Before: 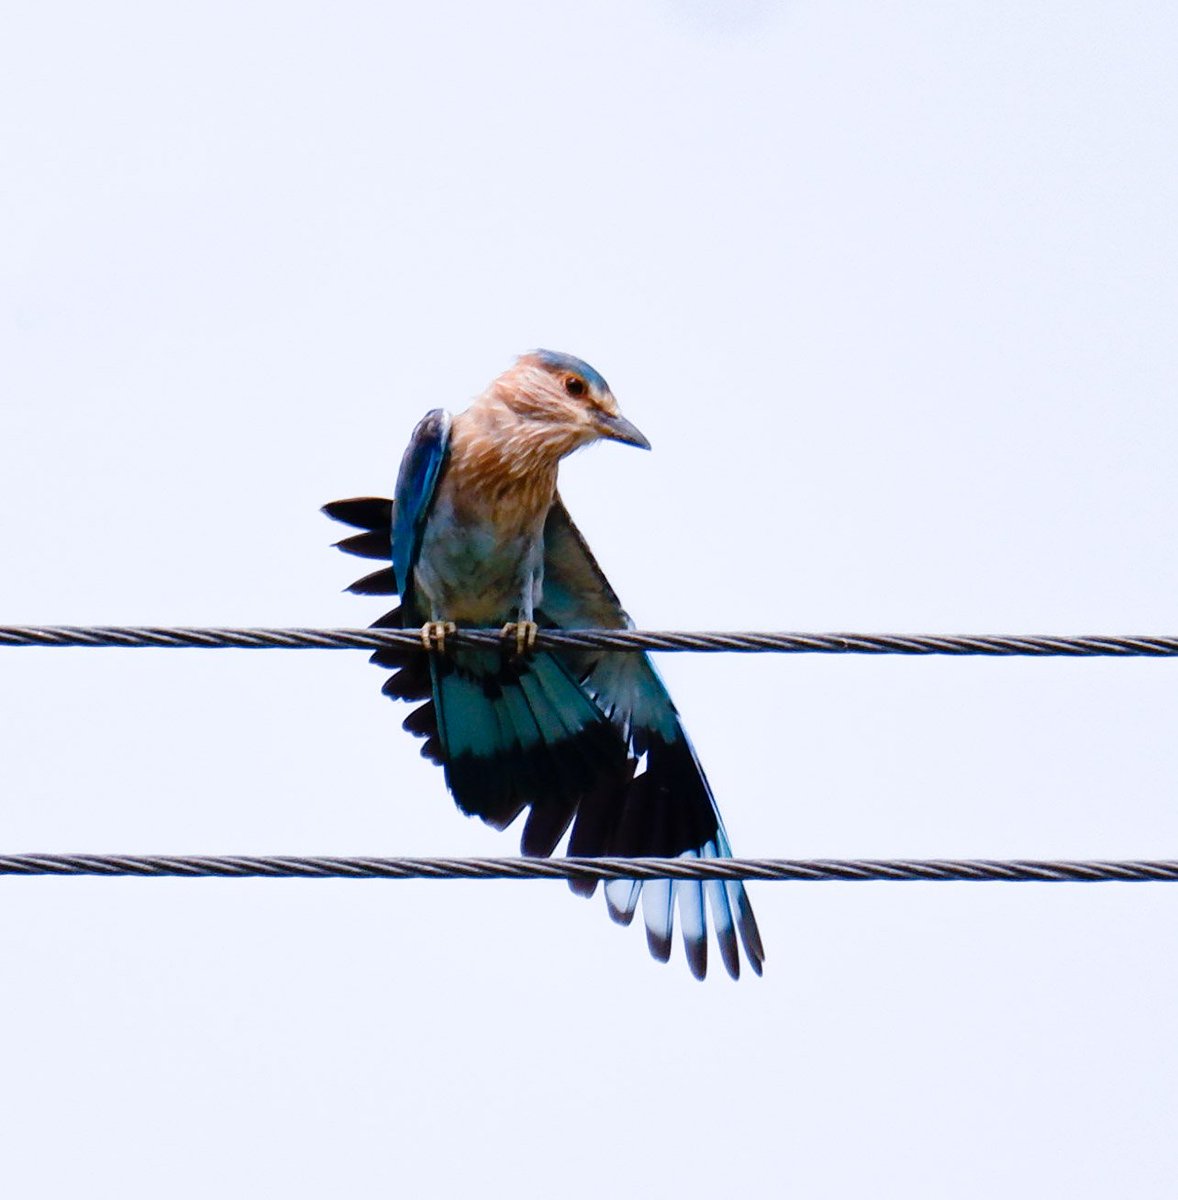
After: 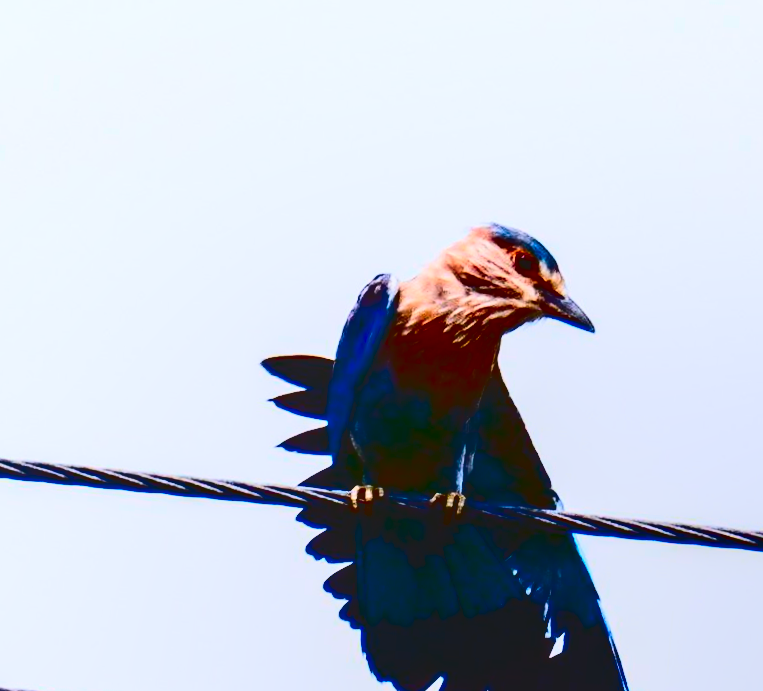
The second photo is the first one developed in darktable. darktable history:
shadows and highlights: shadows 35, highlights -35, soften with gaussian
contrast brightness saturation: contrast 0.77, brightness -1, saturation 1
crop and rotate: angle -4.99°, left 2.122%, top 6.945%, right 27.566%, bottom 30.519%
local contrast: detail 110%
